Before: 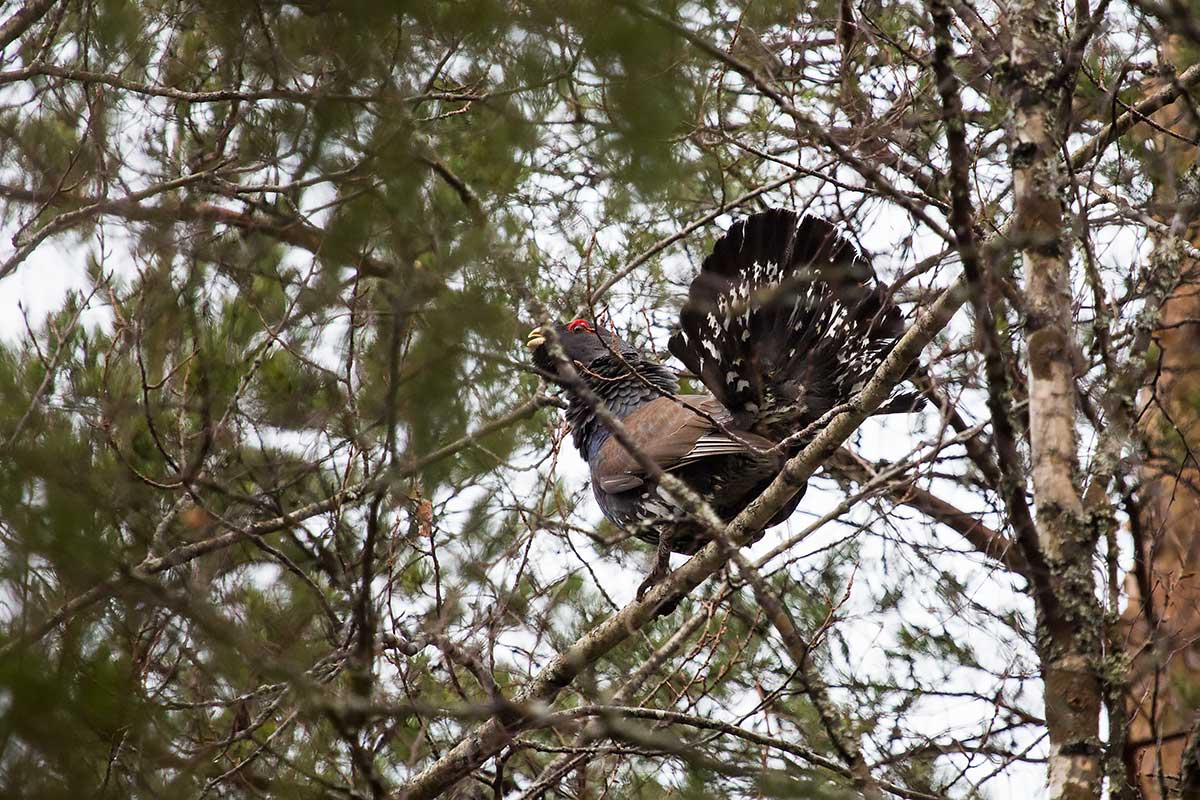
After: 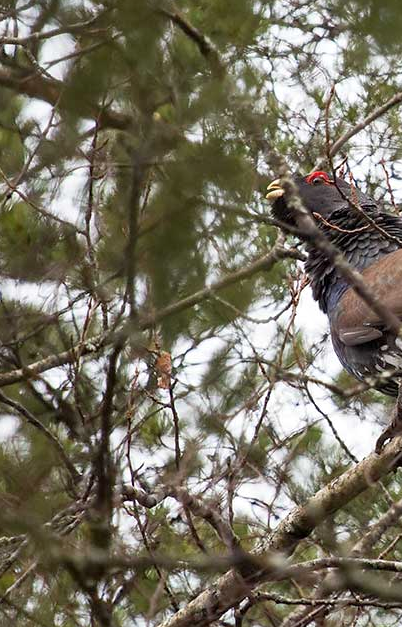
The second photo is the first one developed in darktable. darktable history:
local contrast: mode bilateral grid, contrast 20, coarseness 50, detail 120%, midtone range 0.2
shadows and highlights: shadows 43.06, highlights 6.94
crop and rotate: left 21.77%, top 18.528%, right 44.676%, bottom 2.997%
